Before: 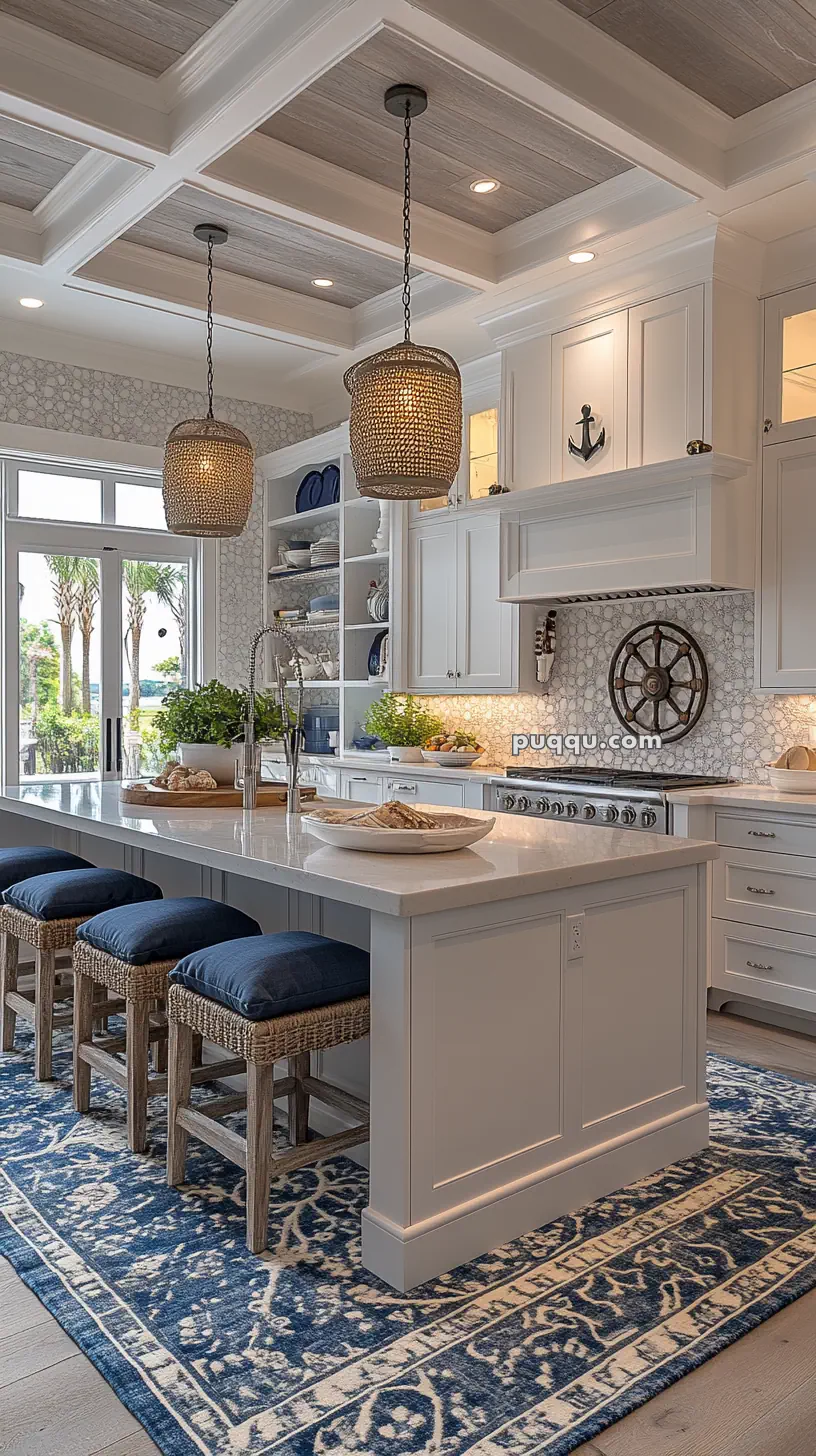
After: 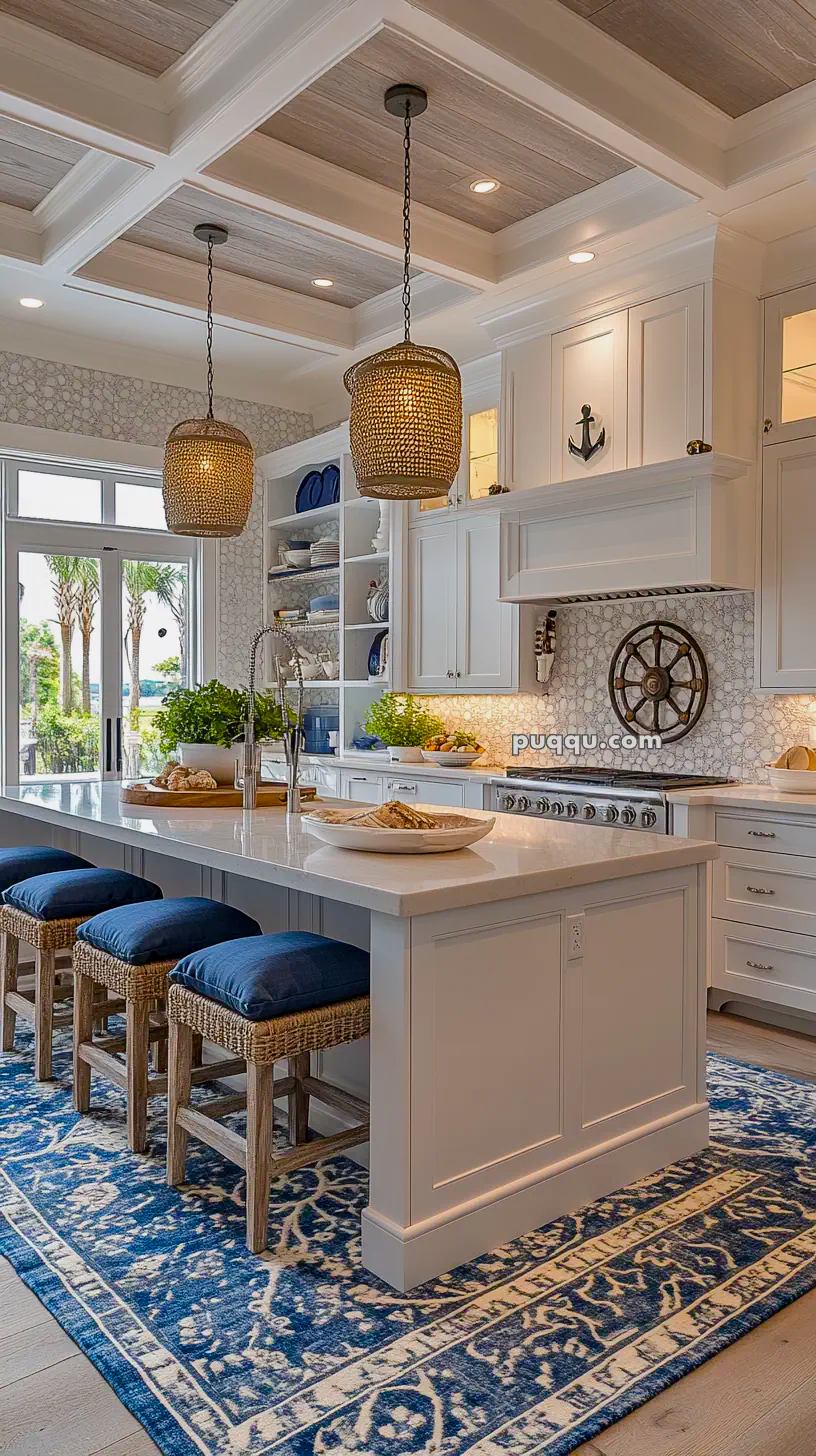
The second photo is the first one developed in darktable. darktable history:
color balance rgb: shadows lift › luminance -19.685%, linear chroma grading › global chroma 9.039%, perceptual saturation grading › global saturation 14.488%, perceptual saturation grading › highlights -30.79%, perceptual saturation grading › shadows 50.626%, perceptual brilliance grading › mid-tones 11.092%, perceptual brilliance grading › shadows 15%, global vibrance 20%
shadows and highlights: low approximation 0.01, soften with gaussian
exposure: exposure -0.157 EV, compensate highlight preservation false
